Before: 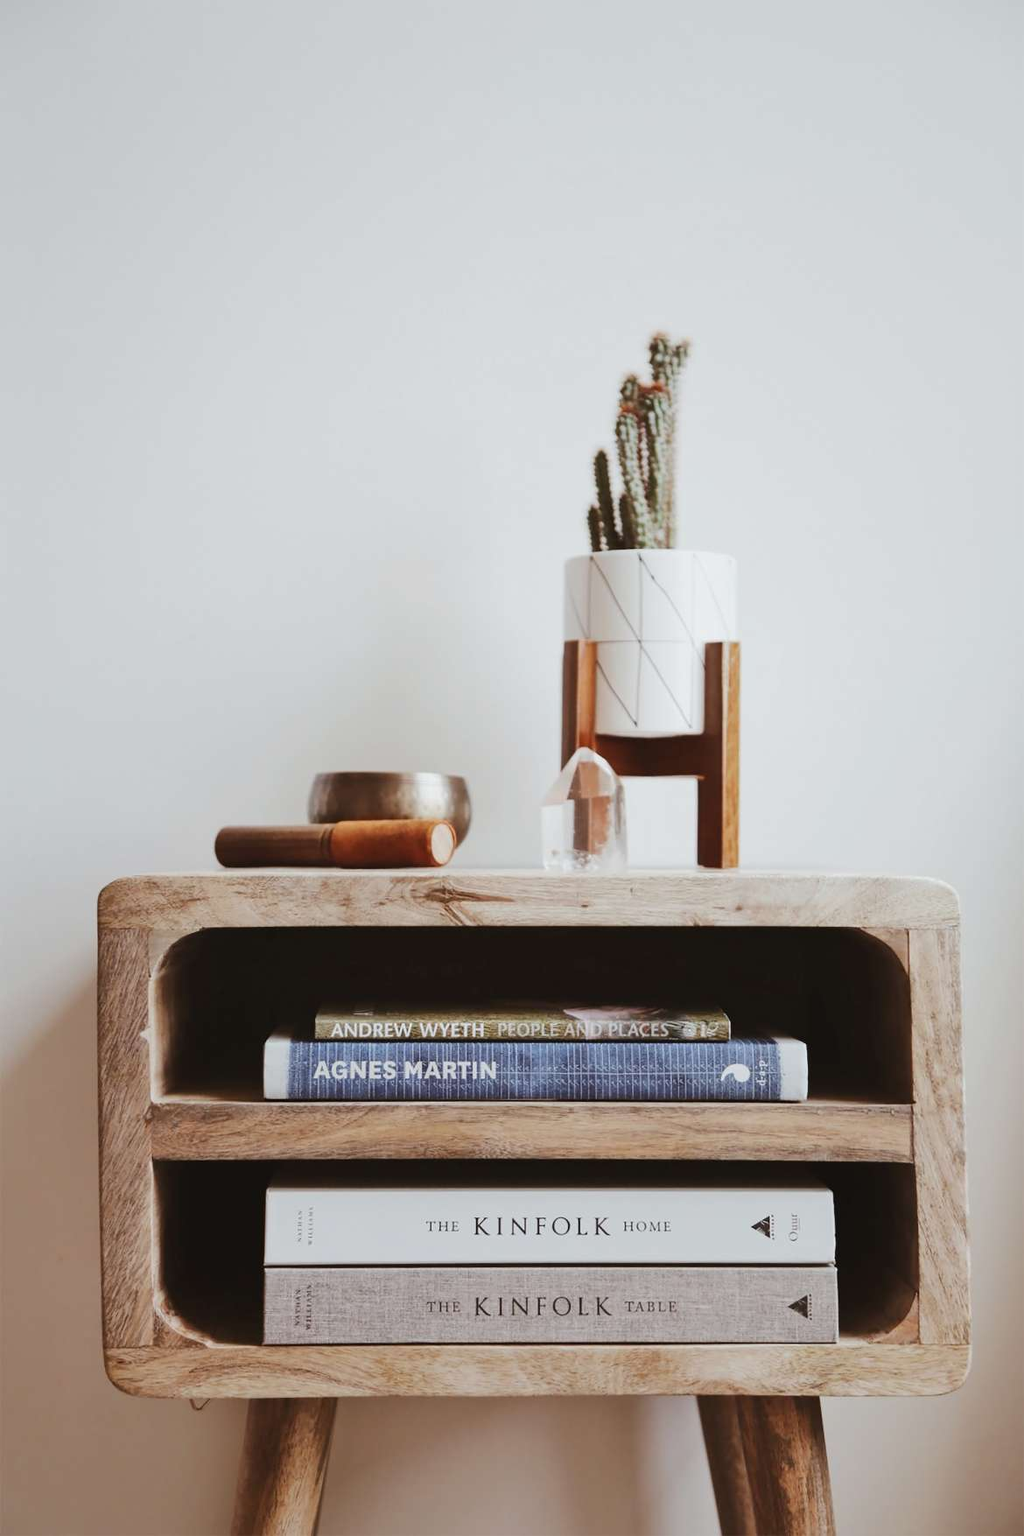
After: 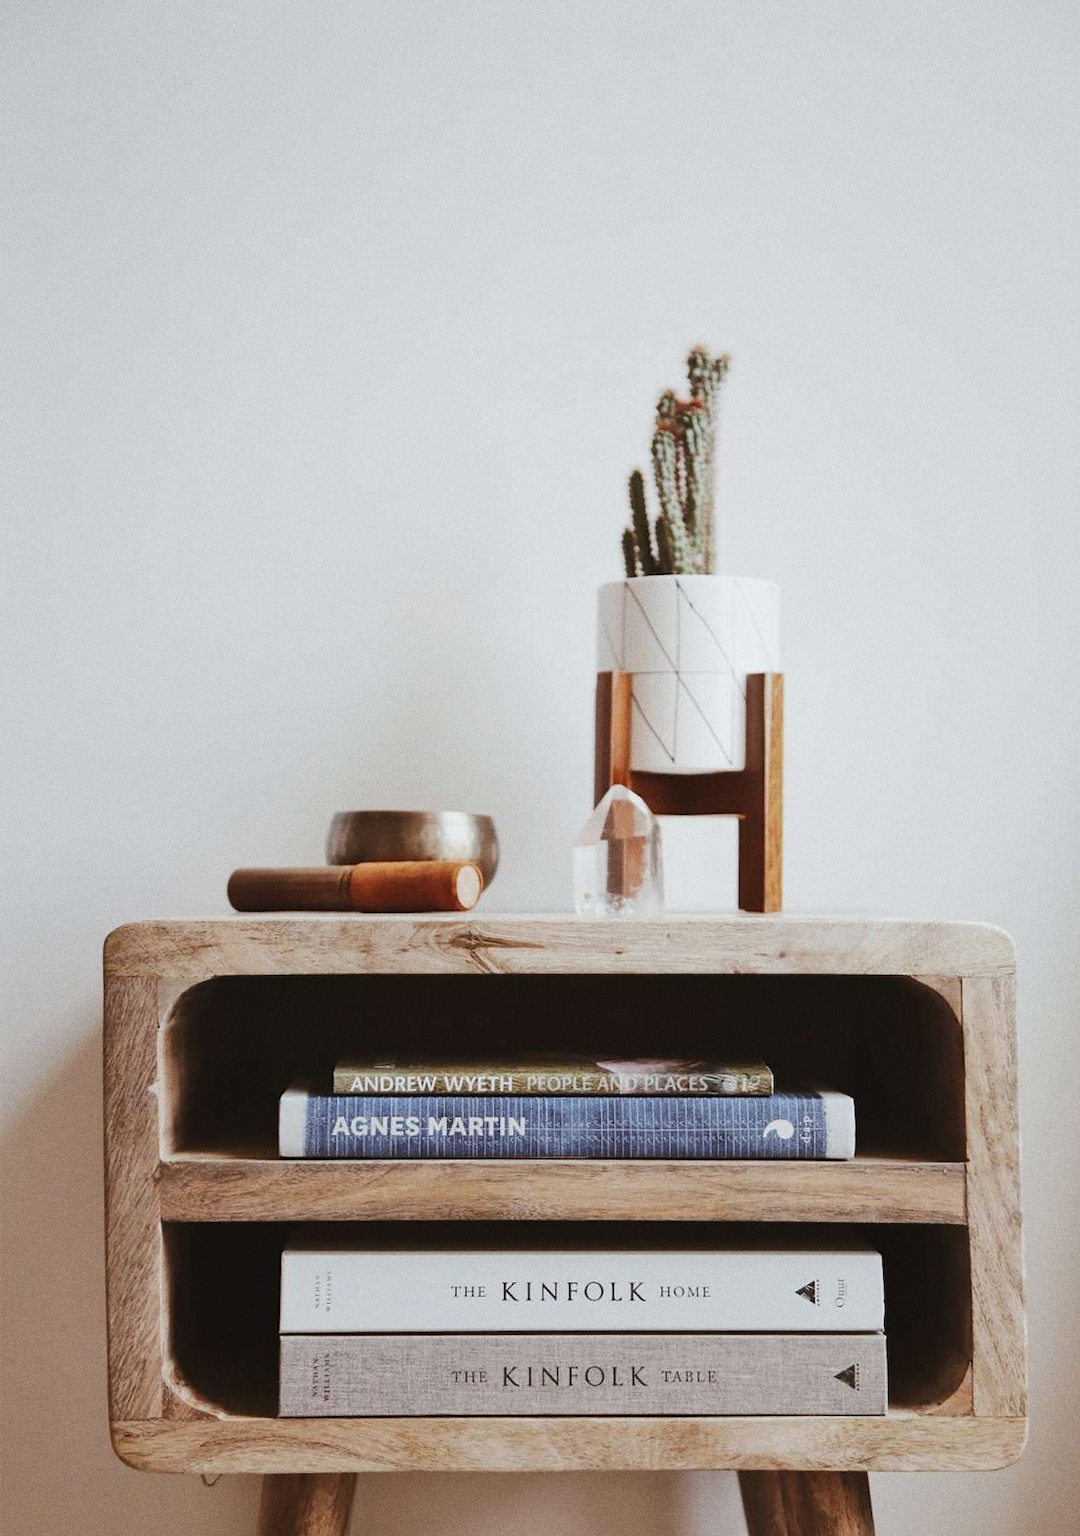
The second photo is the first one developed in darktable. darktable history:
grain: coarseness 0.09 ISO
crop: top 0.448%, right 0.264%, bottom 5.045%
exposure: compensate highlight preservation false
